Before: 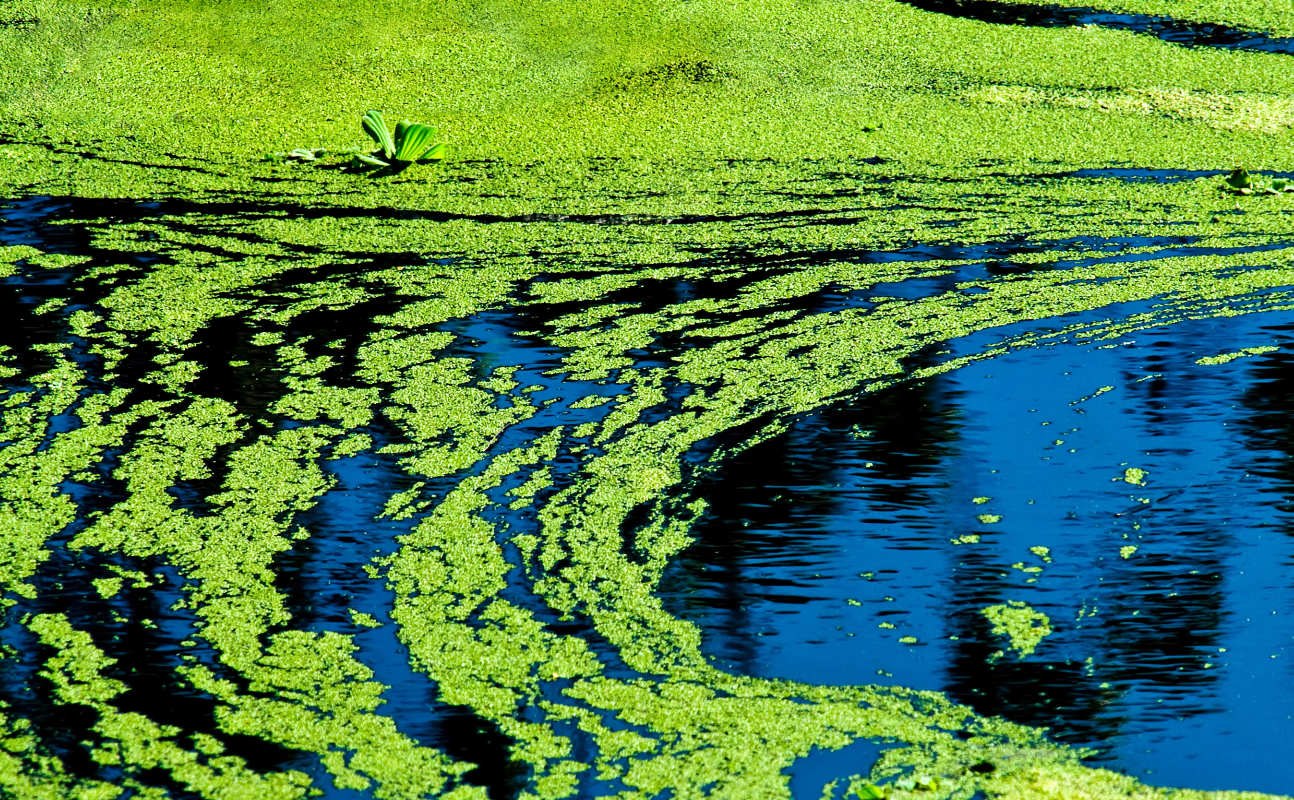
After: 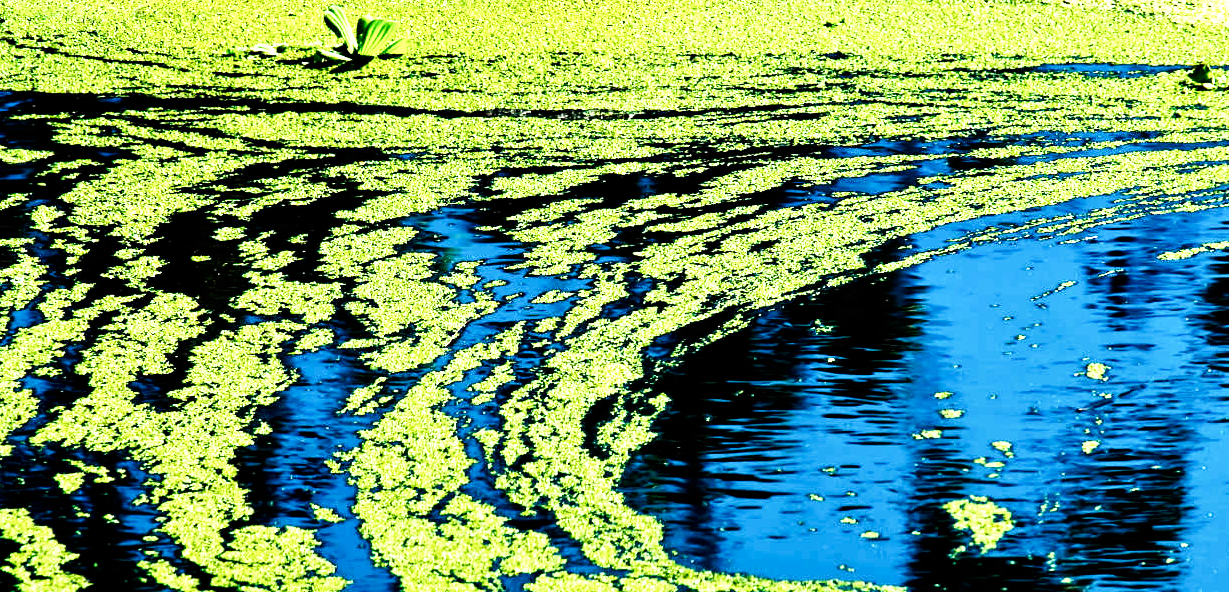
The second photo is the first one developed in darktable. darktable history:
crop and rotate: left 2.991%, top 13.302%, right 1.981%, bottom 12.636%
base curve: curves: ch0 [(0, 0) (0.005, 0.002) (0.15, 0.3) (0.4, 0.7) (0.75, 0.95) (1, 1)], preserve colors none
tone equalizer: -8 EV -0.75 EV, -7 EV -0.7 EV, -6 EV -0.6 EV, -5 EV -0.4 EV, -3 EV 0.4 EV, -2 EV 0.6 EV, -1 EV 0.7 EV, +0 EV 0.75 EV, edges refinement/feathering 500, mask exposure compensation -1.57 EV, preserve details no
